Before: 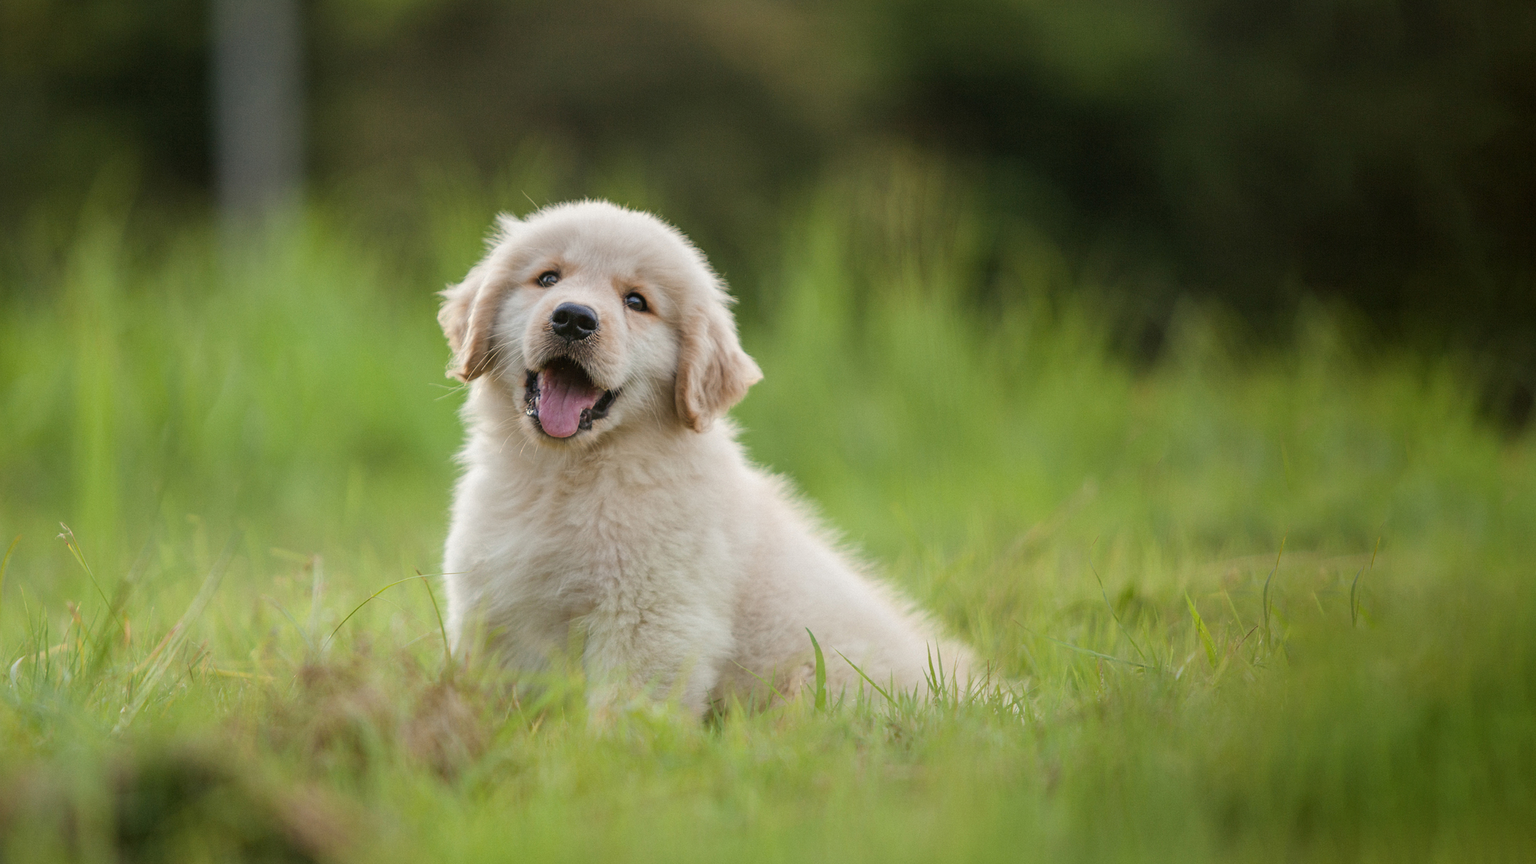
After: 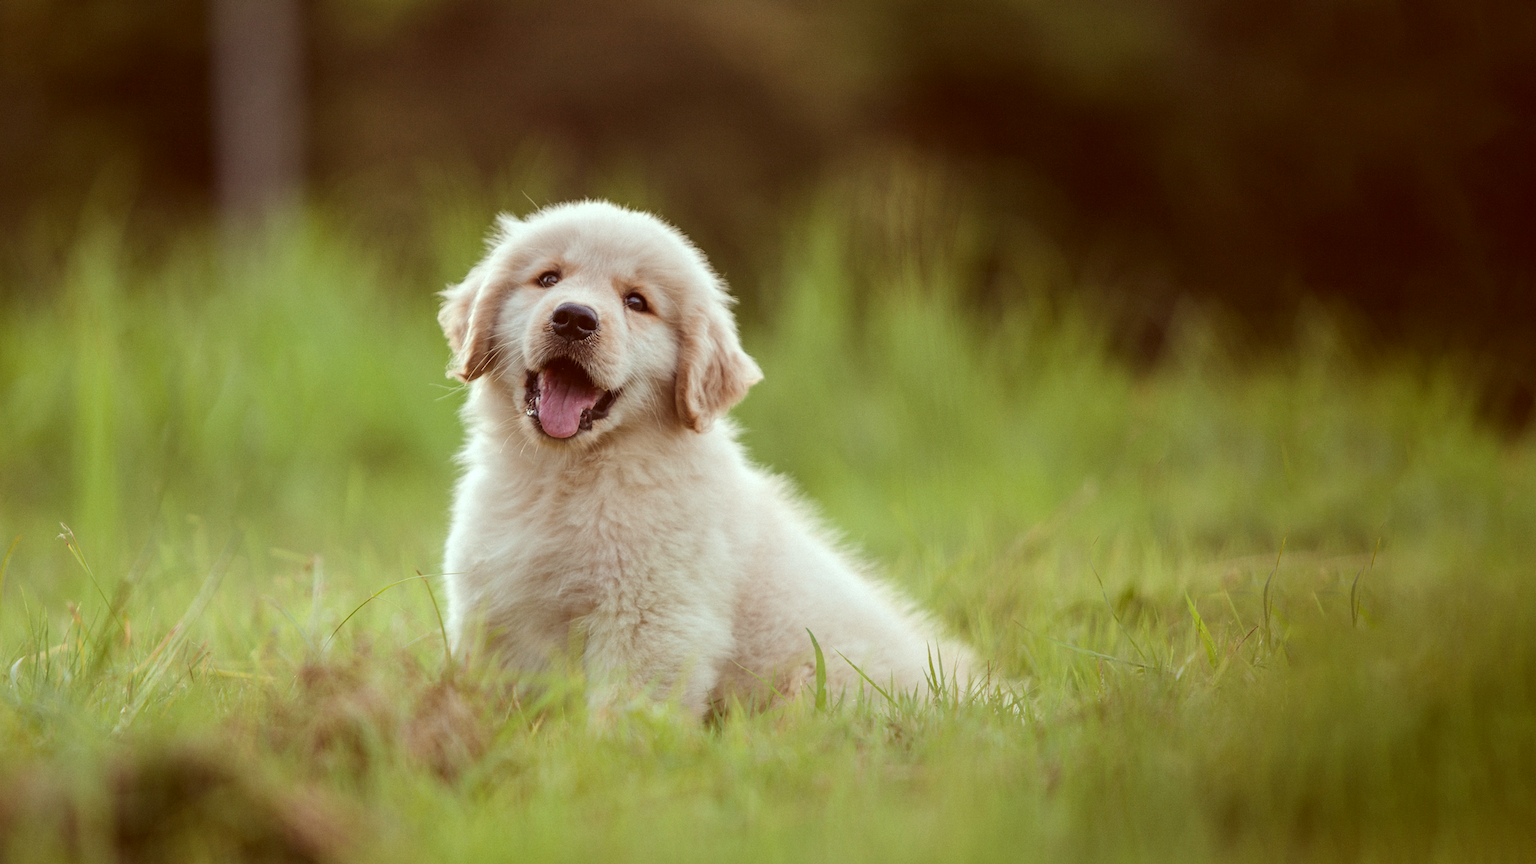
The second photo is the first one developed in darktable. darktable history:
tone equalizer: -8 EV -0.417 EV, -7 EV -0.389 EV, -6 EV -0.333 EV, -5 EV -0.222 EV, -3 EV 0.222 EV, -2 EV 0.333 EV, -1 EV 0.389 EV, +0 EV 0.417 EV, edges refinement/feathering 500, mask exposure compensation -1.57 EV, preserve details no
color correction: highlights a* -7.23, highlights b* -0.161, shadows a* 20.08, shadows b* 11.73
contrast brightness saturation: contrast -0.08, brightness -0.04, saturation -0.11
